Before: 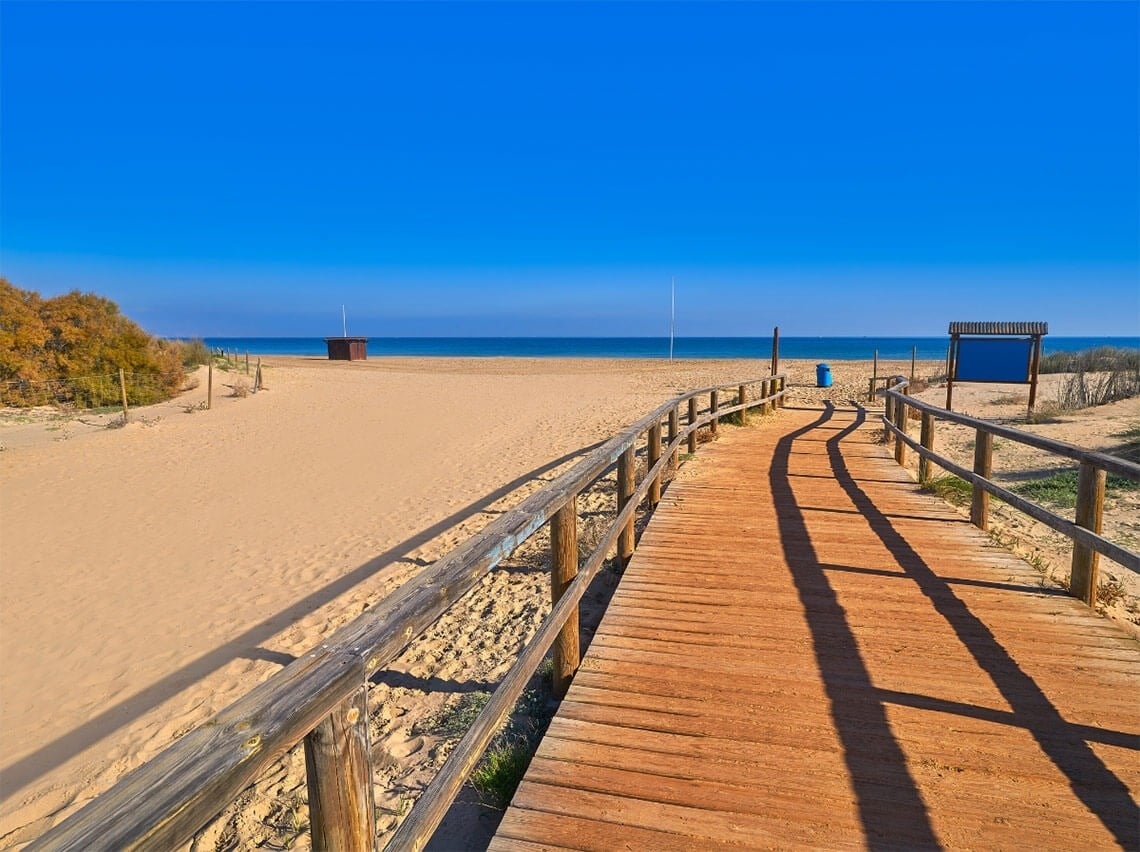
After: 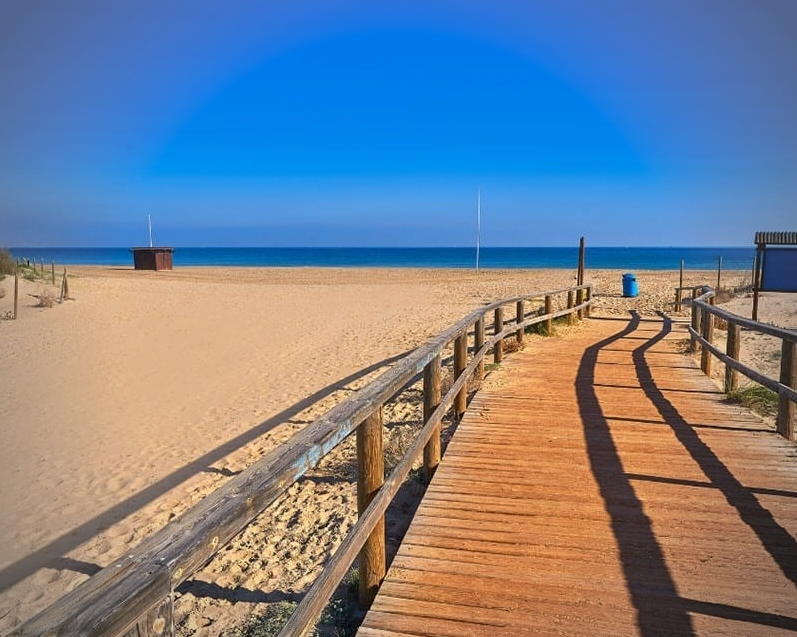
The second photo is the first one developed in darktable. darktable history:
vignetting: fall-off start 71.74%
crop and rotate: left 17.046%, top 10.659%, right 12.989%, bottom 14.553%
